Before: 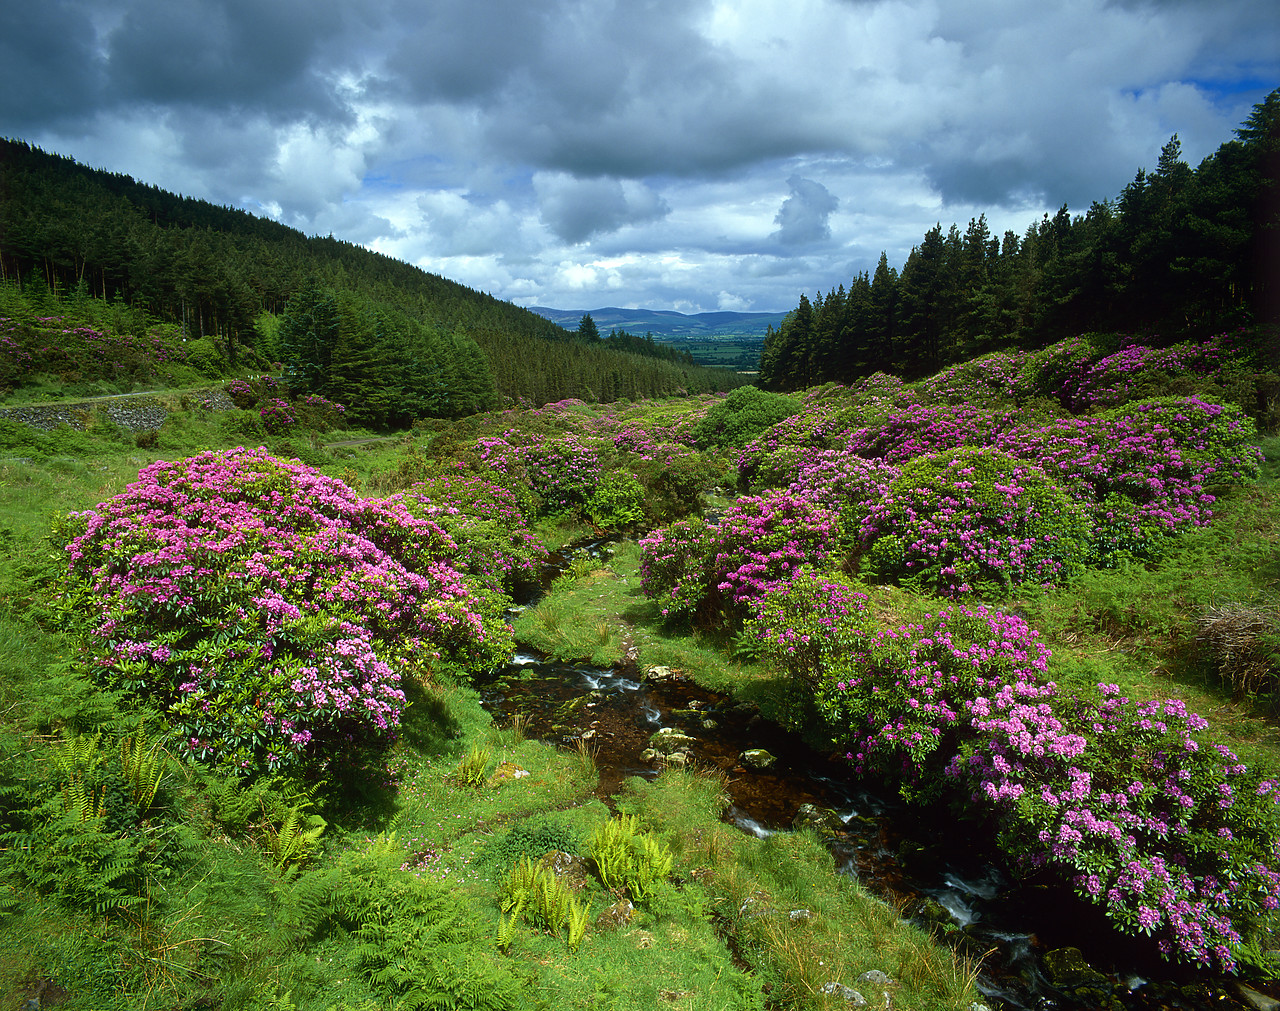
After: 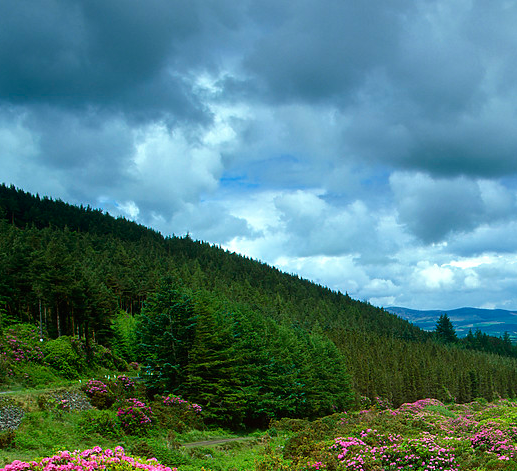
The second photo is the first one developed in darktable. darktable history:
crop and rotate: left 11.244%, top 0.089%, right 48.313%, bottom 53.302%
